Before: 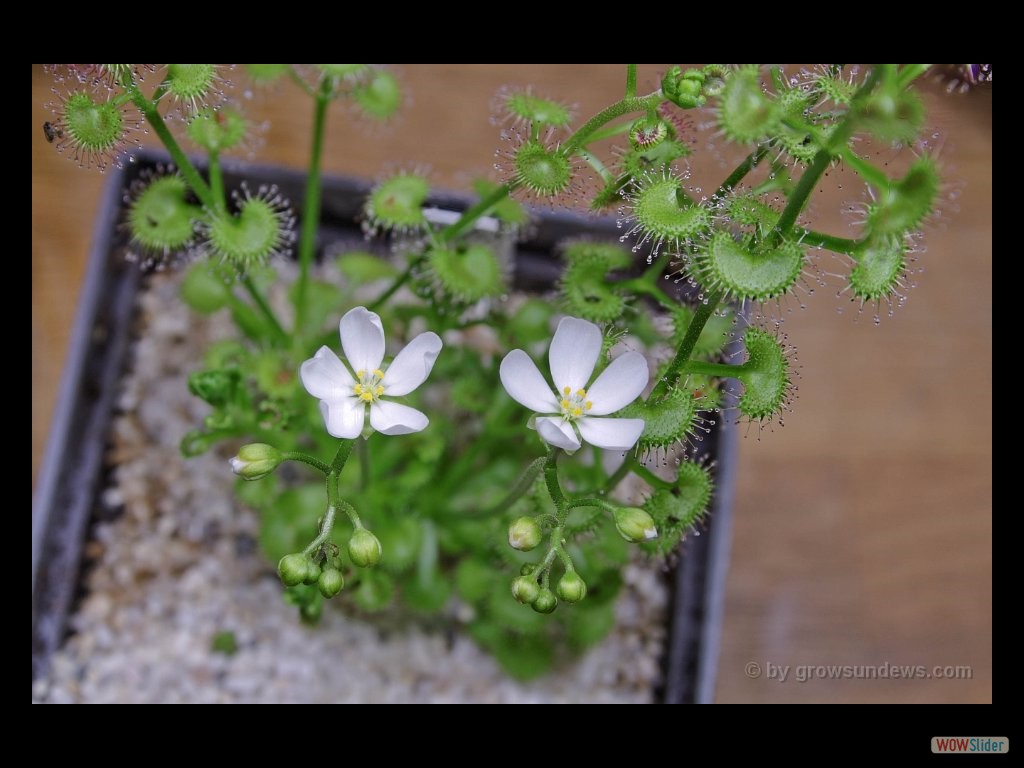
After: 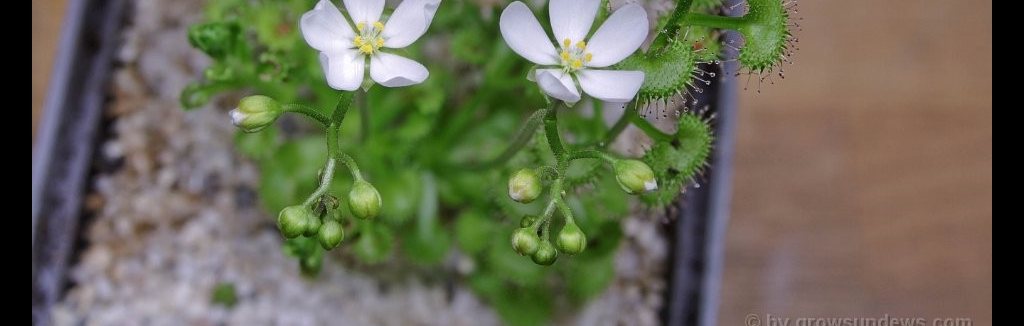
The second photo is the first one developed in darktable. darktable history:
contrast equalizer: octaves 7, y [[0.5 ×6], [0.5 ×6], [0.5, 0.5, 0.501, 0.545, 0.707, 0.863], [0 ×6], [0 ×6]], mix 0.305
crop: top 45.397%, bottom 12.141%
